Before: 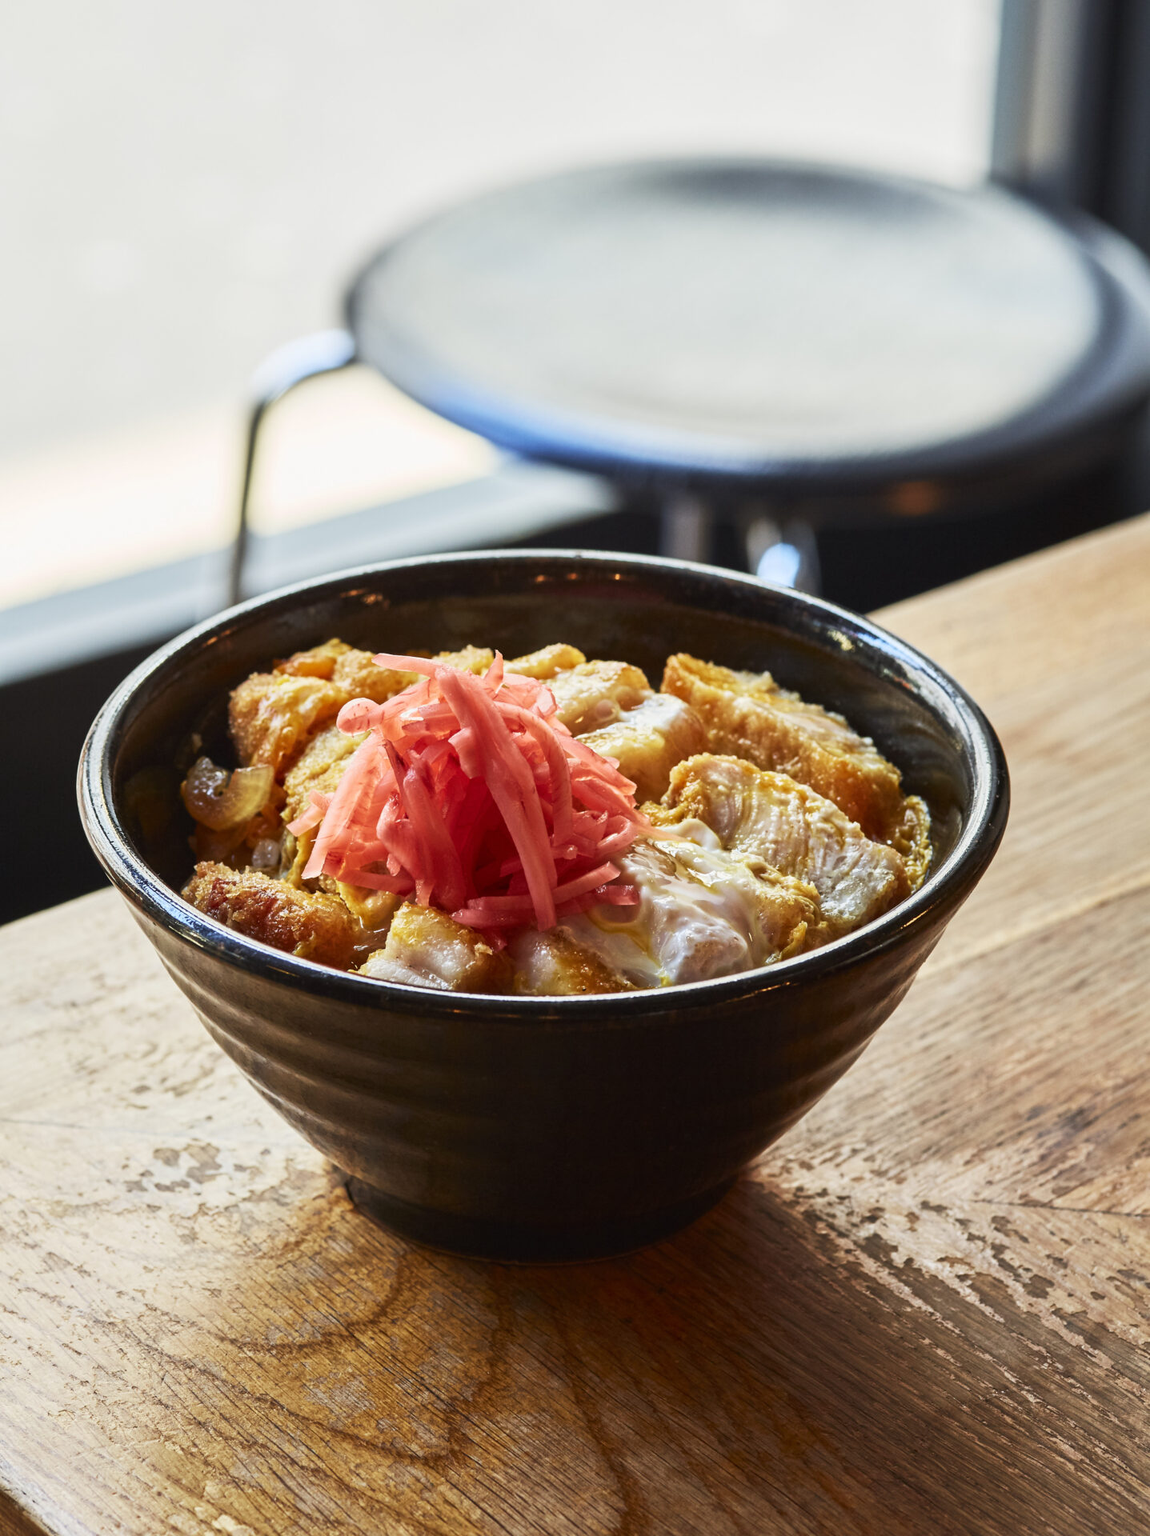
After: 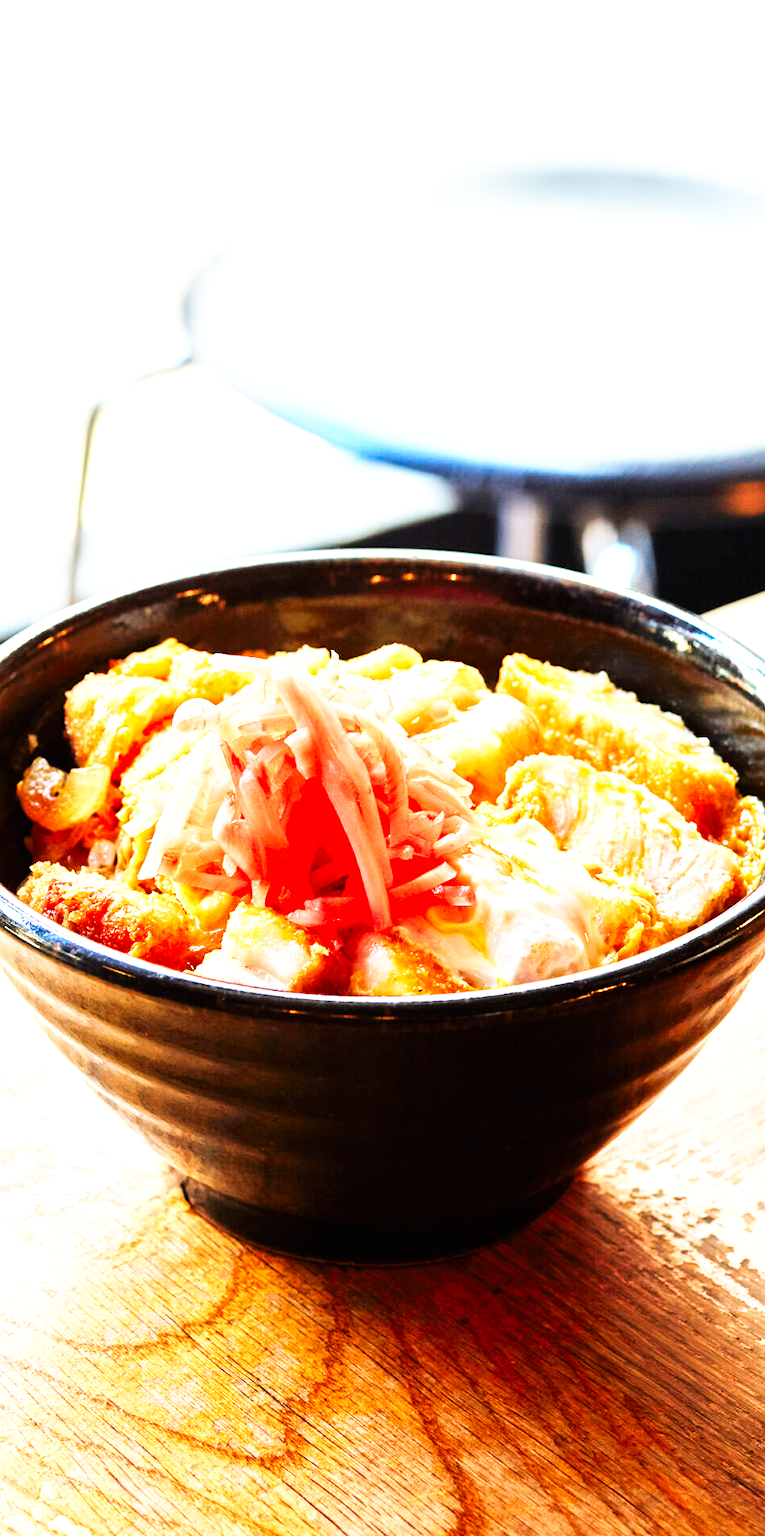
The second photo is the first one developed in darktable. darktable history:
base curve: curves: ch0 [(0, 0.003) (0.001, 0.002) (0.006, 0.004) (0.02, 0.022) (0.048, 0.086) (0.094, 0.234) (0.162, 0.431) (0.258, 0.629) (0.385, 0.8) (0.548, 0.918) (0.751, 0.988) (1, 1)], preserve colors none
crop and rotate: left 14.292%, right 19.041%
exposure: black level correction 0, exposure 0.7 EV, compensate exposure bias true, compensate highlight preservation false
tone curve: curves: ch0 [(0, 0) (0.004, 0.001) (0.133, 0.112) (0.325, 0.362) (0.832, 0.893) (1, 1)], color space Lab, linked channels, preserve colors none
